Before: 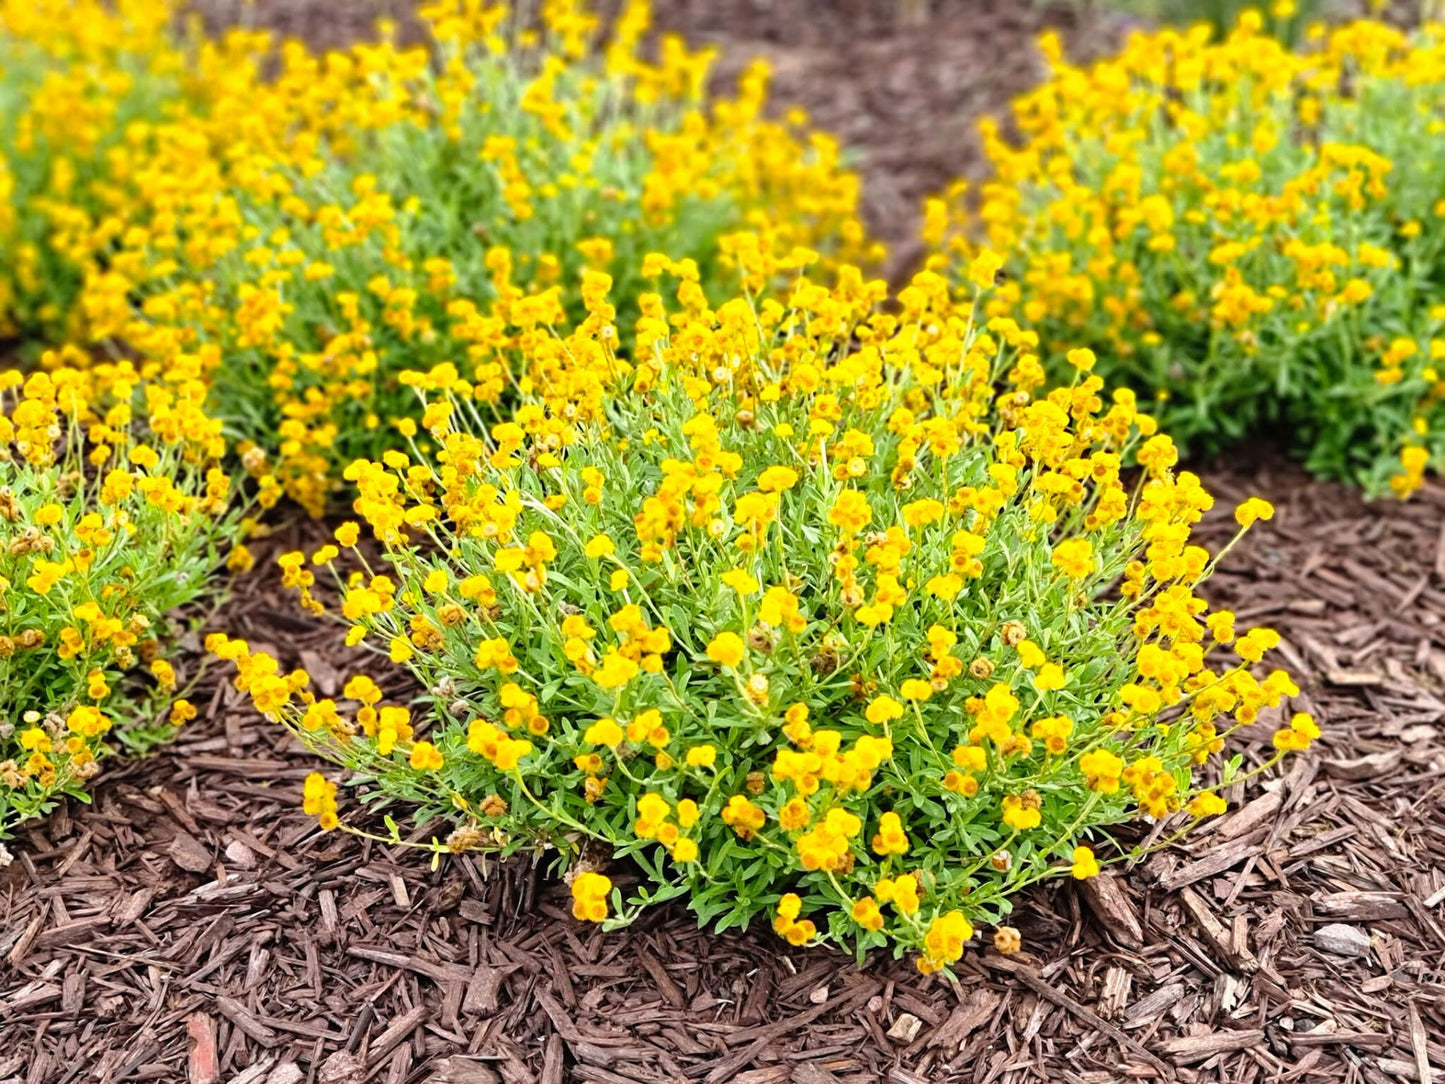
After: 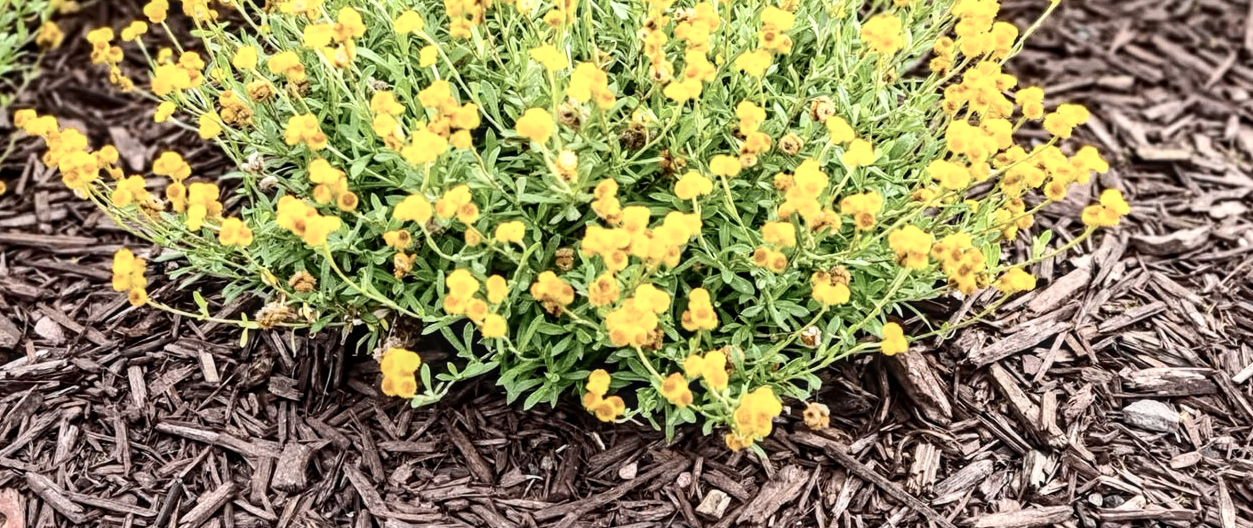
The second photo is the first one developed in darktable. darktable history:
contrast brightness saturation: contrast 0.249, saturation -0.312
crop and rotate: left 13.267%, top 48.383%, bottom 2.841%
local contrast: detail 130%
exposure: compensate highlight preservation false
